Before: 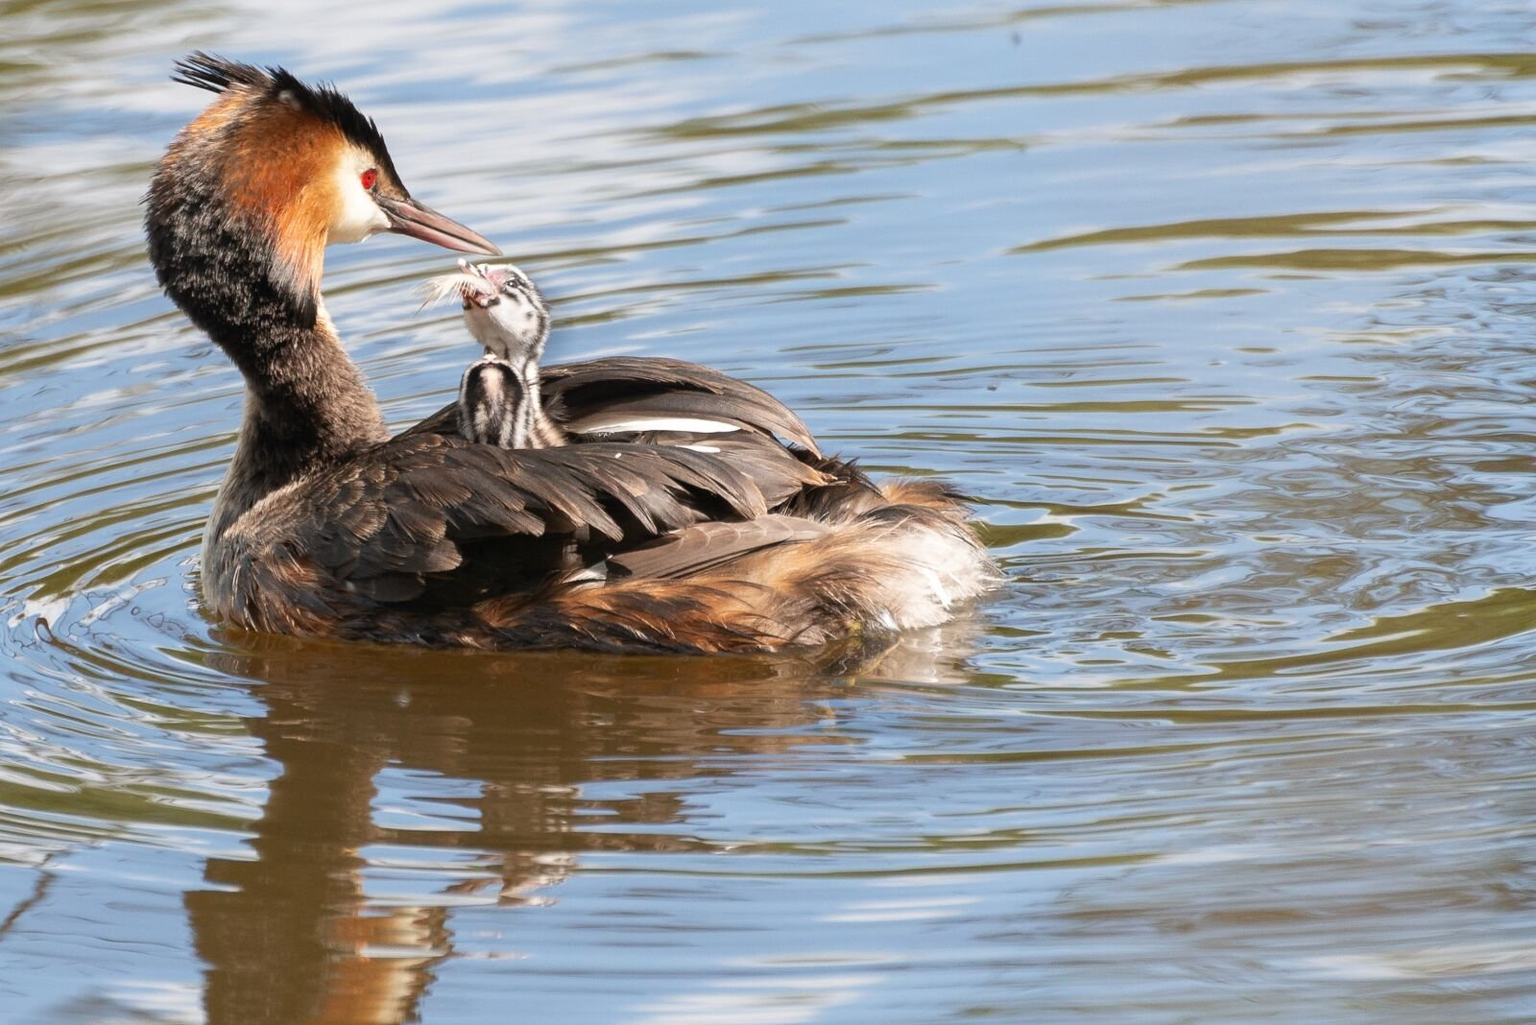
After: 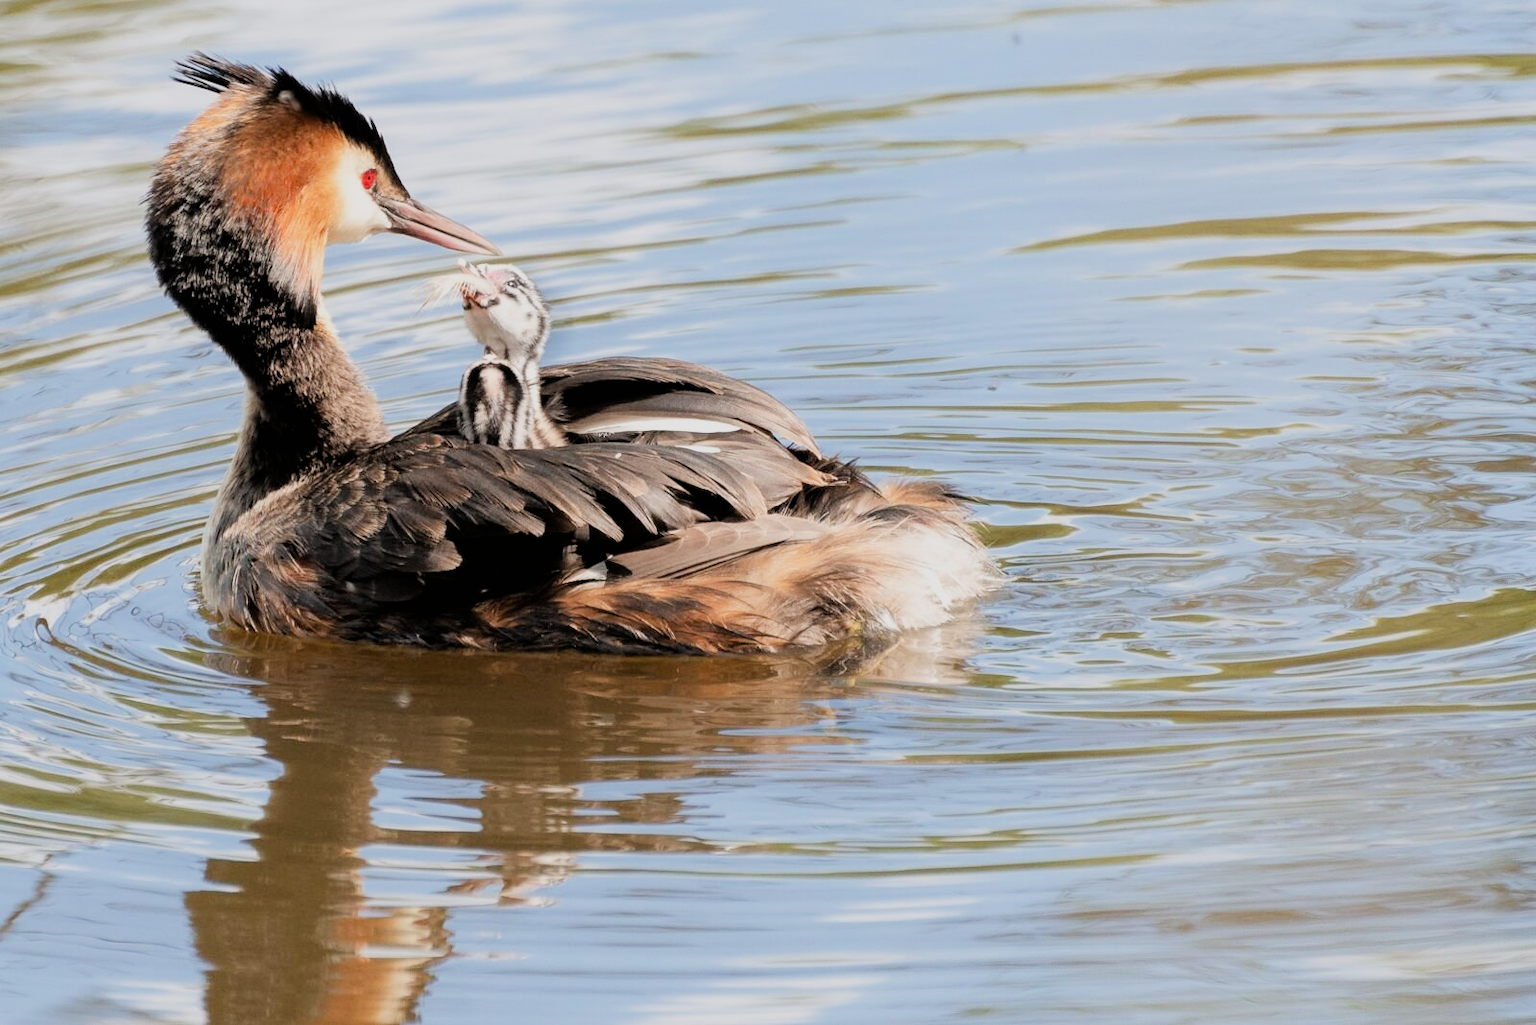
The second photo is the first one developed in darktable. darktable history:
filmic rgb: black relative exposure -7.13 EV, white relative exposure 5.37 EV, hardness 3.03
tone equalizer: -8 EV -0.72 EV, -7 EV -0.698 EV, -6 EV -0.607 EV, -5 EV -0.424 EV, -3 EV 0.392 EV, -2 EV 0.6 EV, -1 EV 0.695 EV, +0 EV 0.772 EV
exposure: exposure -0.04 EV, compensate exposure bias true, compensate highlight preservation false
